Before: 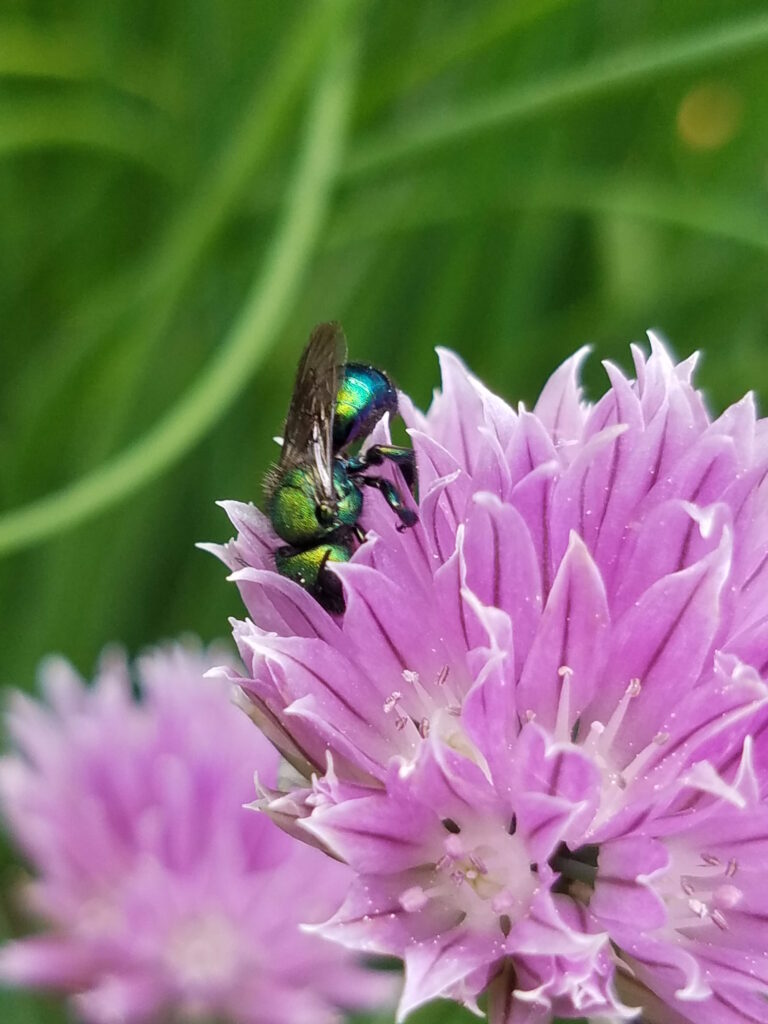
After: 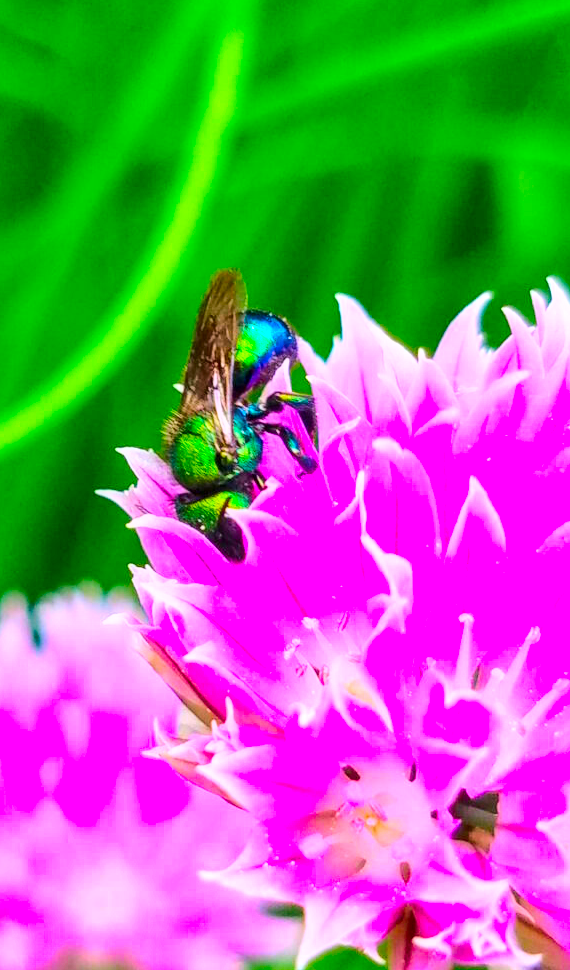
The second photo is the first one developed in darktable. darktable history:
local contrast: on, module defaults
base curve: curves: ch0 [(0, 0) (0.025, 0.046) (0.112, 0.277) (0.467, 0.74) (0.814, 0.929) (1, 0.942)]
crop and rotate: left 13.15%, top 5.251%, right 12.609%
color correction: highlights a* 1.59, highlights b* -1.7, saturation 2.48
